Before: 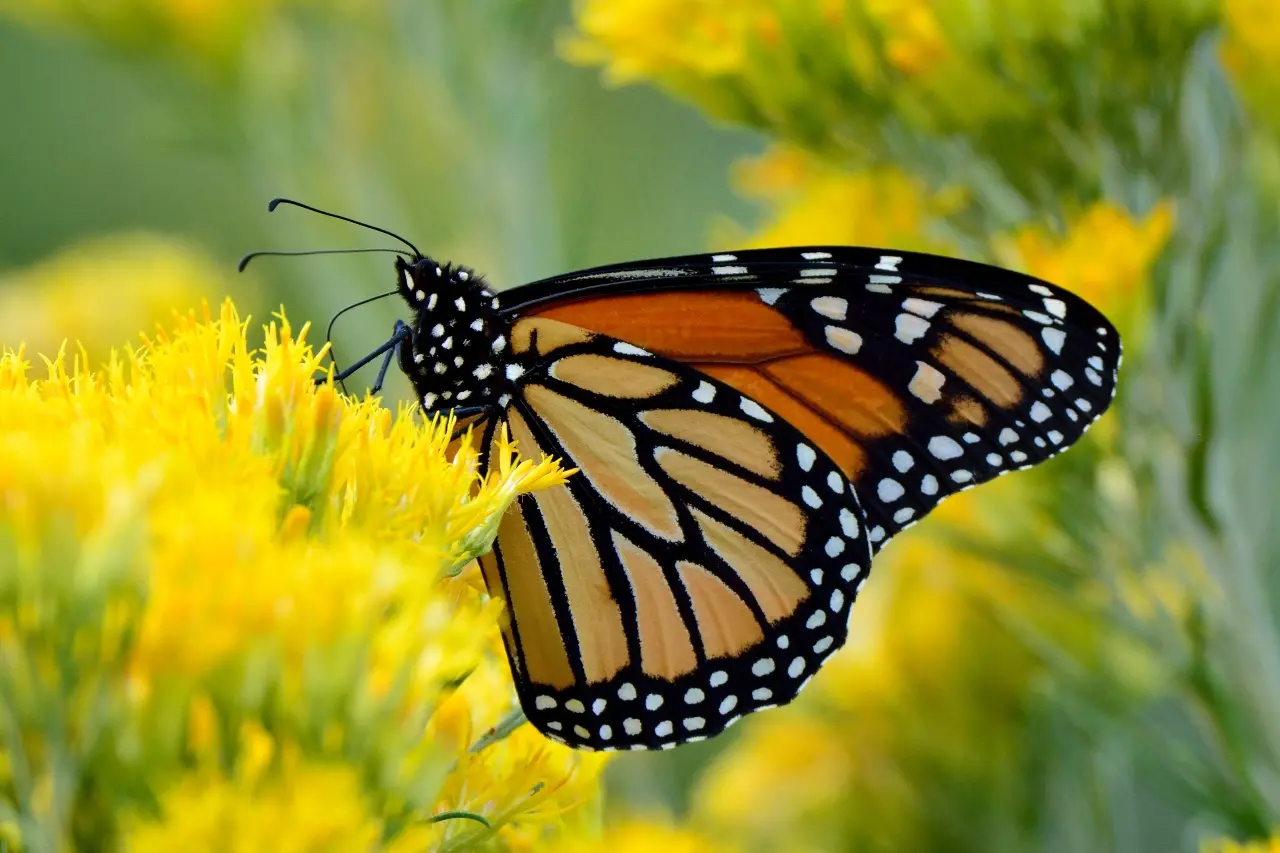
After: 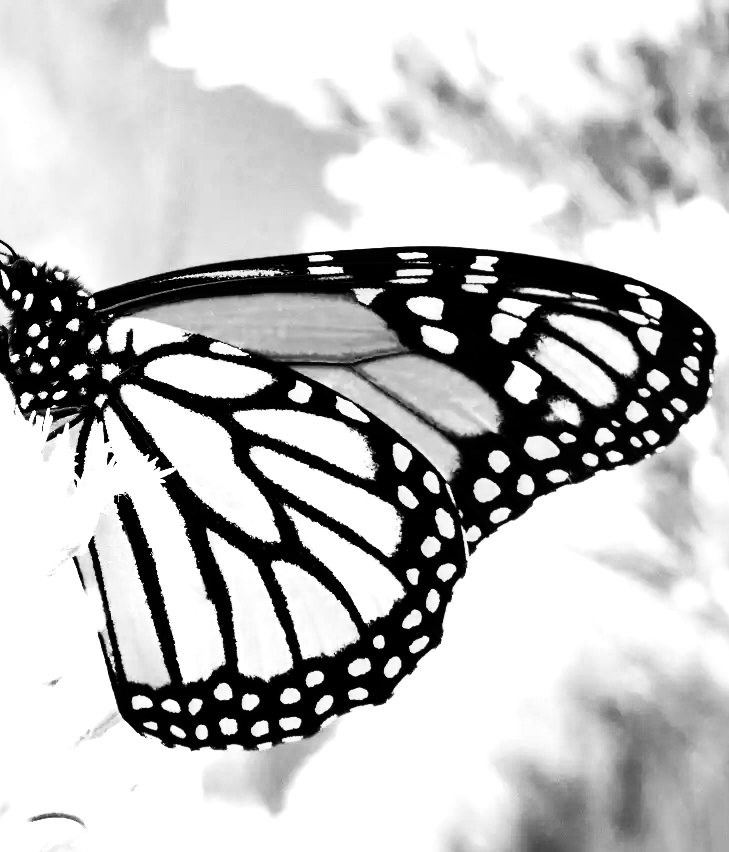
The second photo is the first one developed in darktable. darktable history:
crop: left 31.599%, top 0.005%, right 11.439%
base curve: curves: ch0 [(0, 0) (0.007, 0.004) (0.027, 0.03) (0.046, 0.07) (0.207, 0.54) (0.442, 0.872) (0.673, 0.972) (1, 1)]
tone curve: curves: ch0 [(0, 0) (0.051, 0.027) (0.096, 0.071) (0.219, 0.248) (0.428, 0.52) (0.596, 0.713) (0.727, 0.823) (0.859, 0.924) (1, 1)]; ch1 [(0, 0) (0.1, 0.038) (0.318, 0.221) (0.413, 0.325) (0.443, 0.412) (0.483, 0.474) (0.503, 0.501) (0.516, 0.515) (0.548, 0.575) (0.561, 0.596) (0.594, 0.647) (0.666, 0.701) (1, 1)]; ch2 [(0, 0) (0.453, 0.435) (0.479, 0.476) (0.504, 0.5) (0.52, 0.526) (0.557, 0.585) (0.583, 0.608) (0.824, 0.815) (1, 1)], preserve colors none
local contrast: highlights 104%, shadows 97%, detail 120%, midtone range 0.2
exposure: exposure 0.652 EV, compensate exposure bias true, compensate highlight preservation false
contrast brightness saturation: contrast 0.007, saturation -0.061
color zones: curves: ch0 [(0.002, 0.593) (0.143, 0.417) (0.285, 0.541) (0.455, 0.289) (0.608, 0.327) (0.727, 0.283) (0.869, 0.571) (1, 0.603)]; ch1 [(0, 0) (0.143, 0) (0.286, 0) (0.429, 0) (0.571, 0) (0.714, 0) (0.857, 0)]
color balance rgb: shadows lift › chroma 11.659%, shadows lift › hue 130.5°, global offset › luminance -0.531%, global offset › chroma 0.903%, global offset › hue 172.63°, perceptual saturation grading › global saturation 20%, perceptual saturation grading › highlights -50.141%, perceptual saturation grading › shadows 30.707%
